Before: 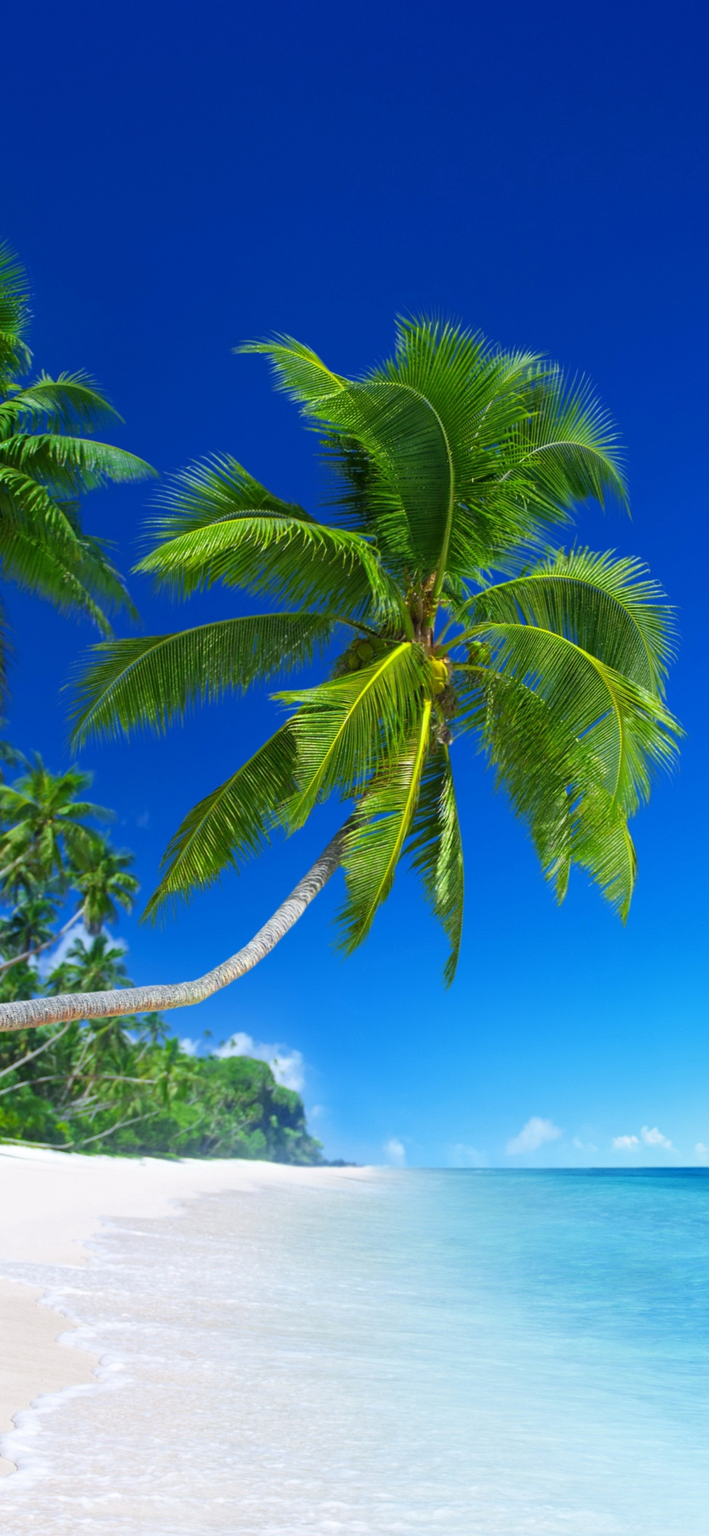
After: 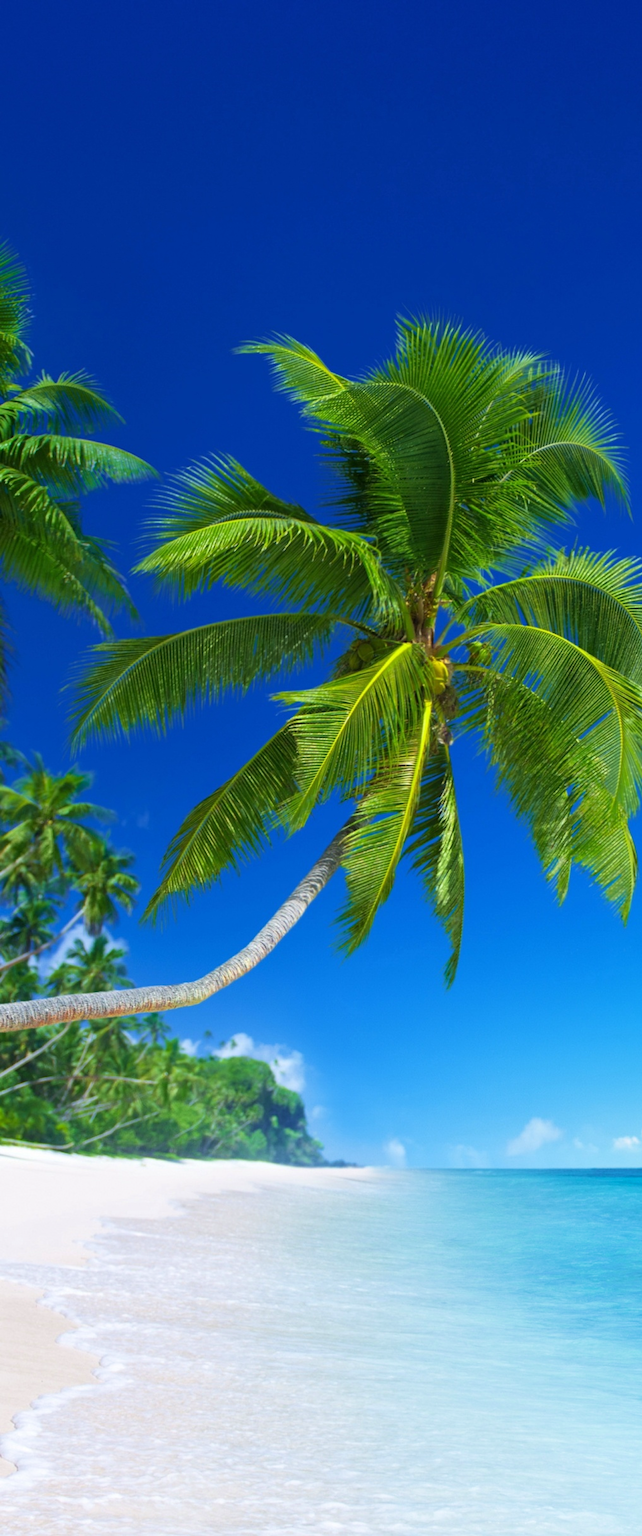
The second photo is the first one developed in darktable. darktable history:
velvia: on, module defaults
crop: right 9.489%, bottom 0.035%
